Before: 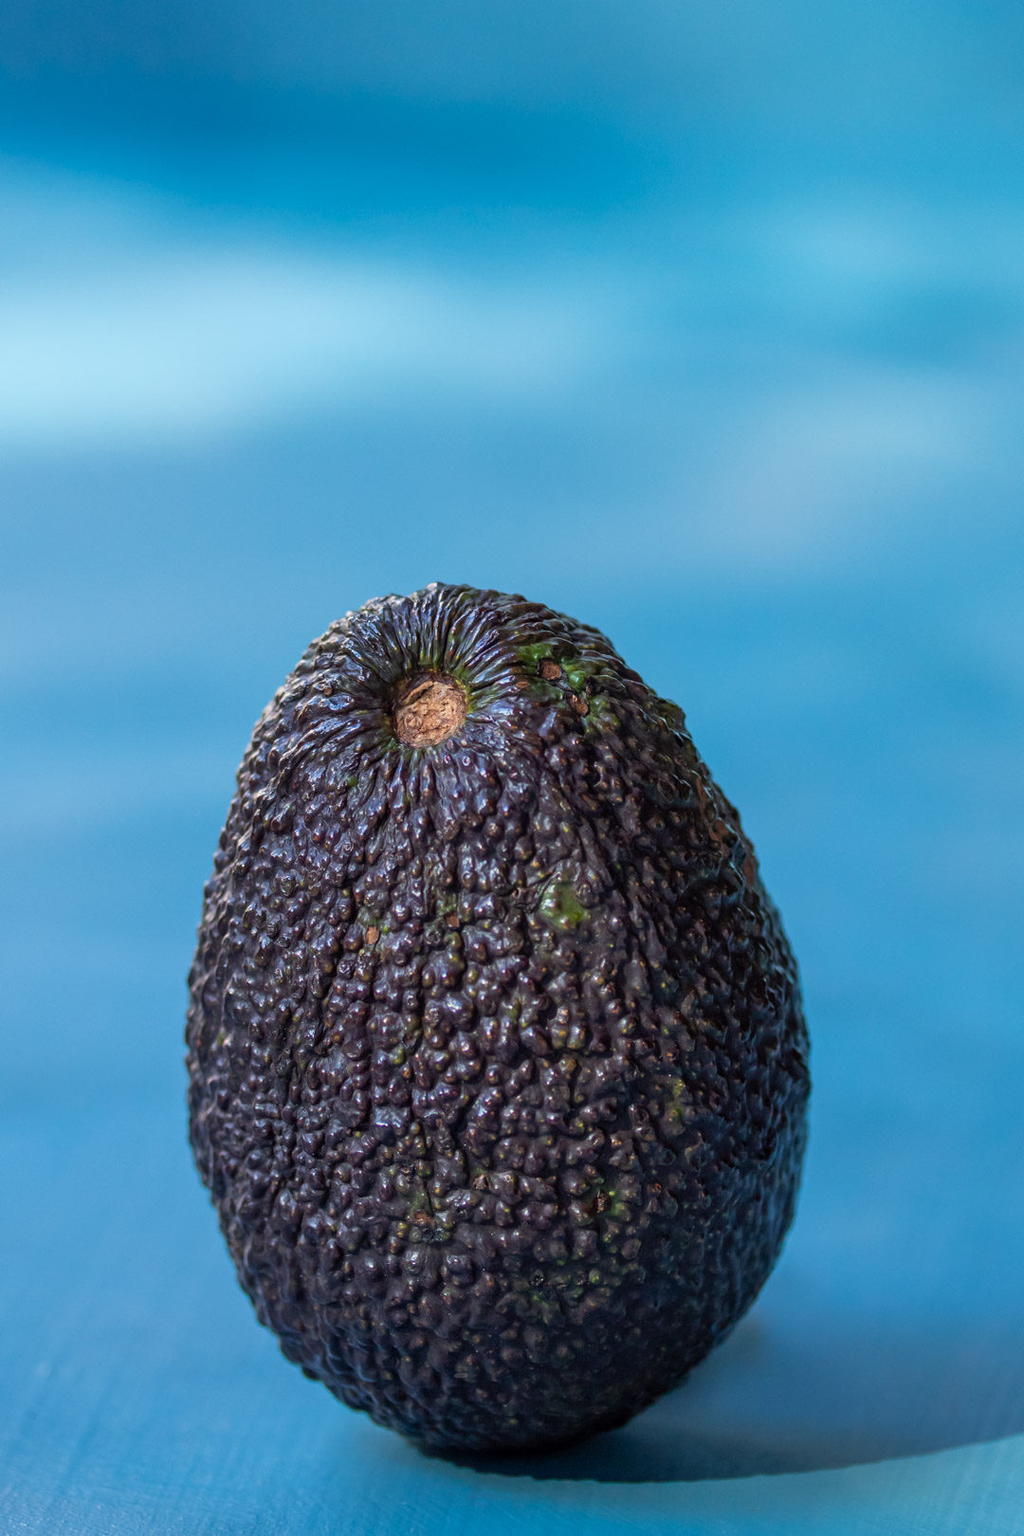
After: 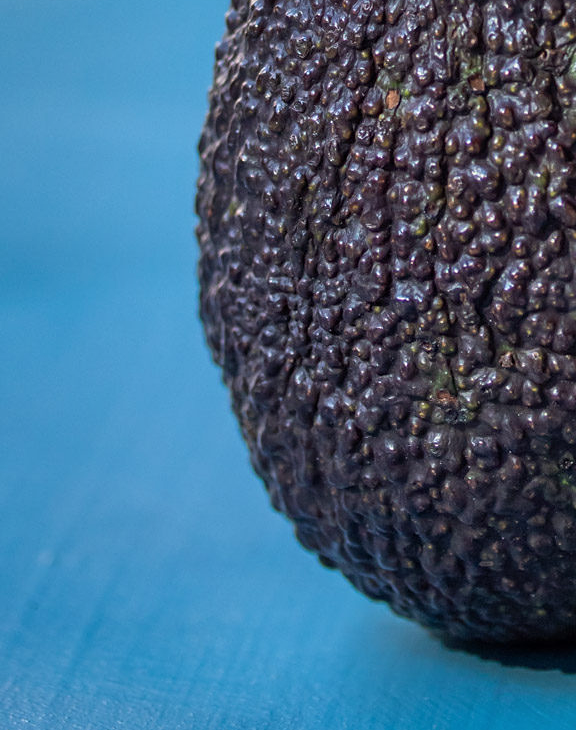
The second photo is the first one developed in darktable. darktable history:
crop and rotate: top 54.778%, right 46.61%, bottom 0.159%
shadows and highlights: shadows 20.91, highlights -82.73, soften with gaussian
contrast equalizer: y [[0.5 ×6], [0.5 ×6], [0.5, 0.5, 0.501, 0.545, 0.707, 0.863], [0 ×6], [0 ×6]]
sharpen: amount 0.2
